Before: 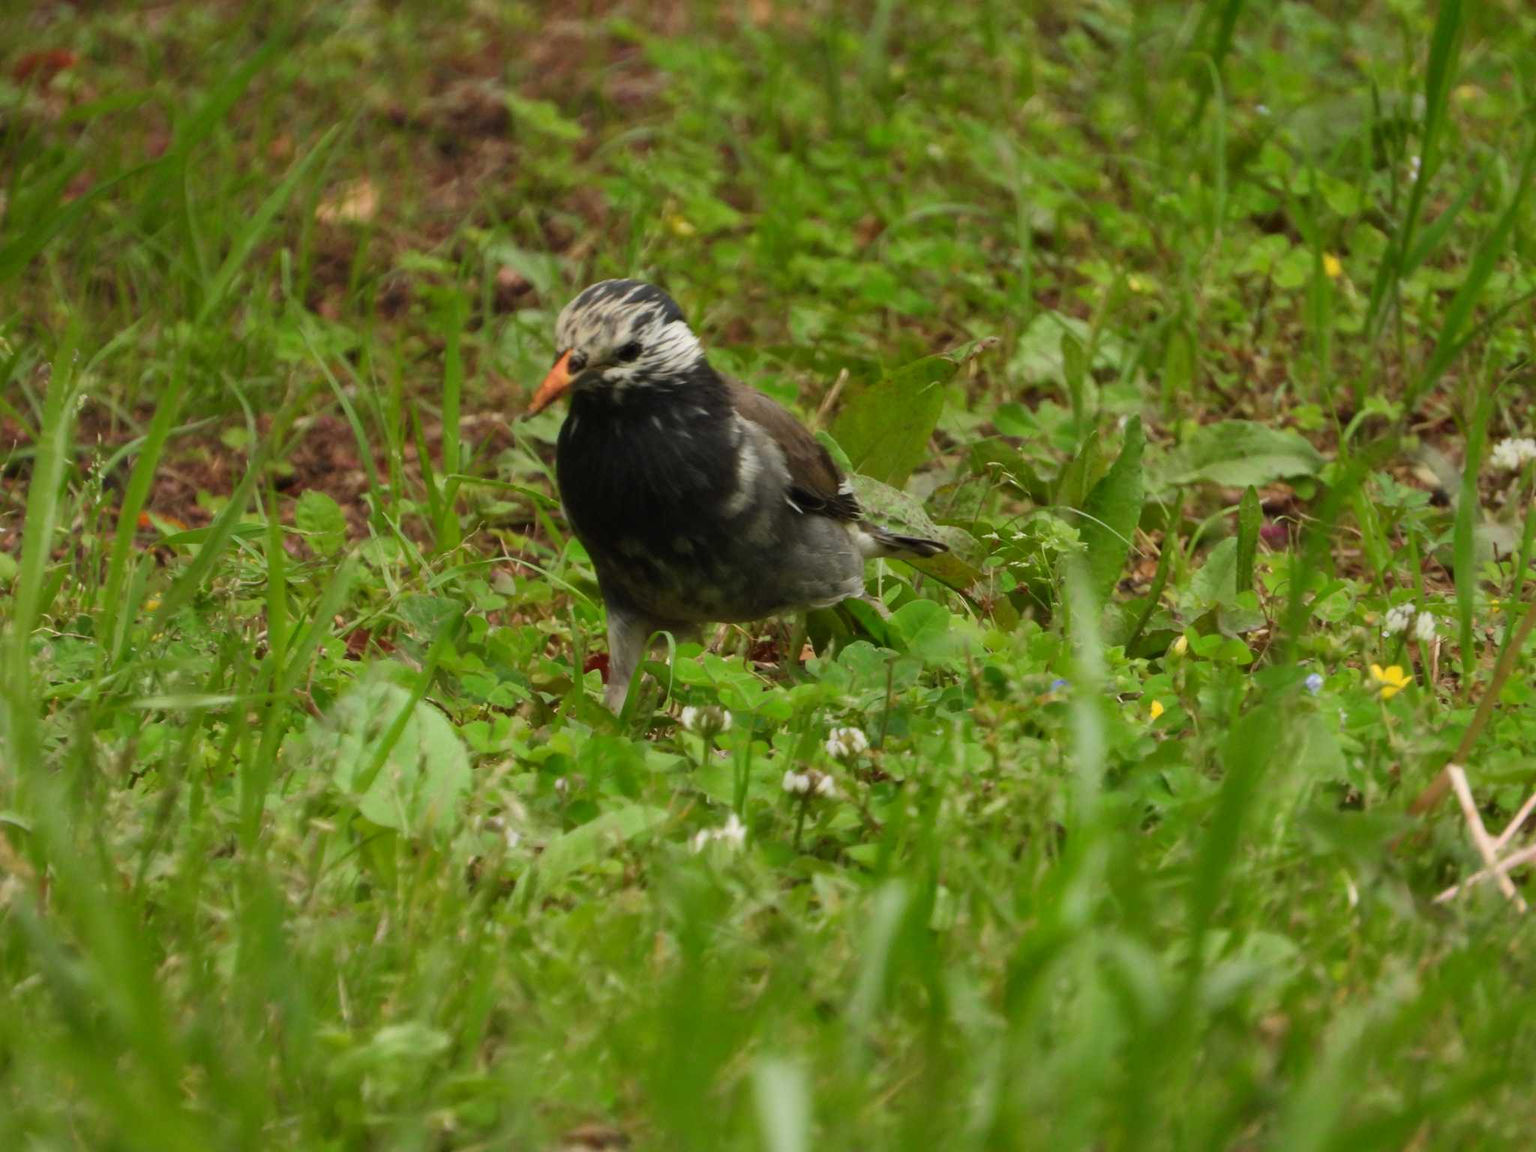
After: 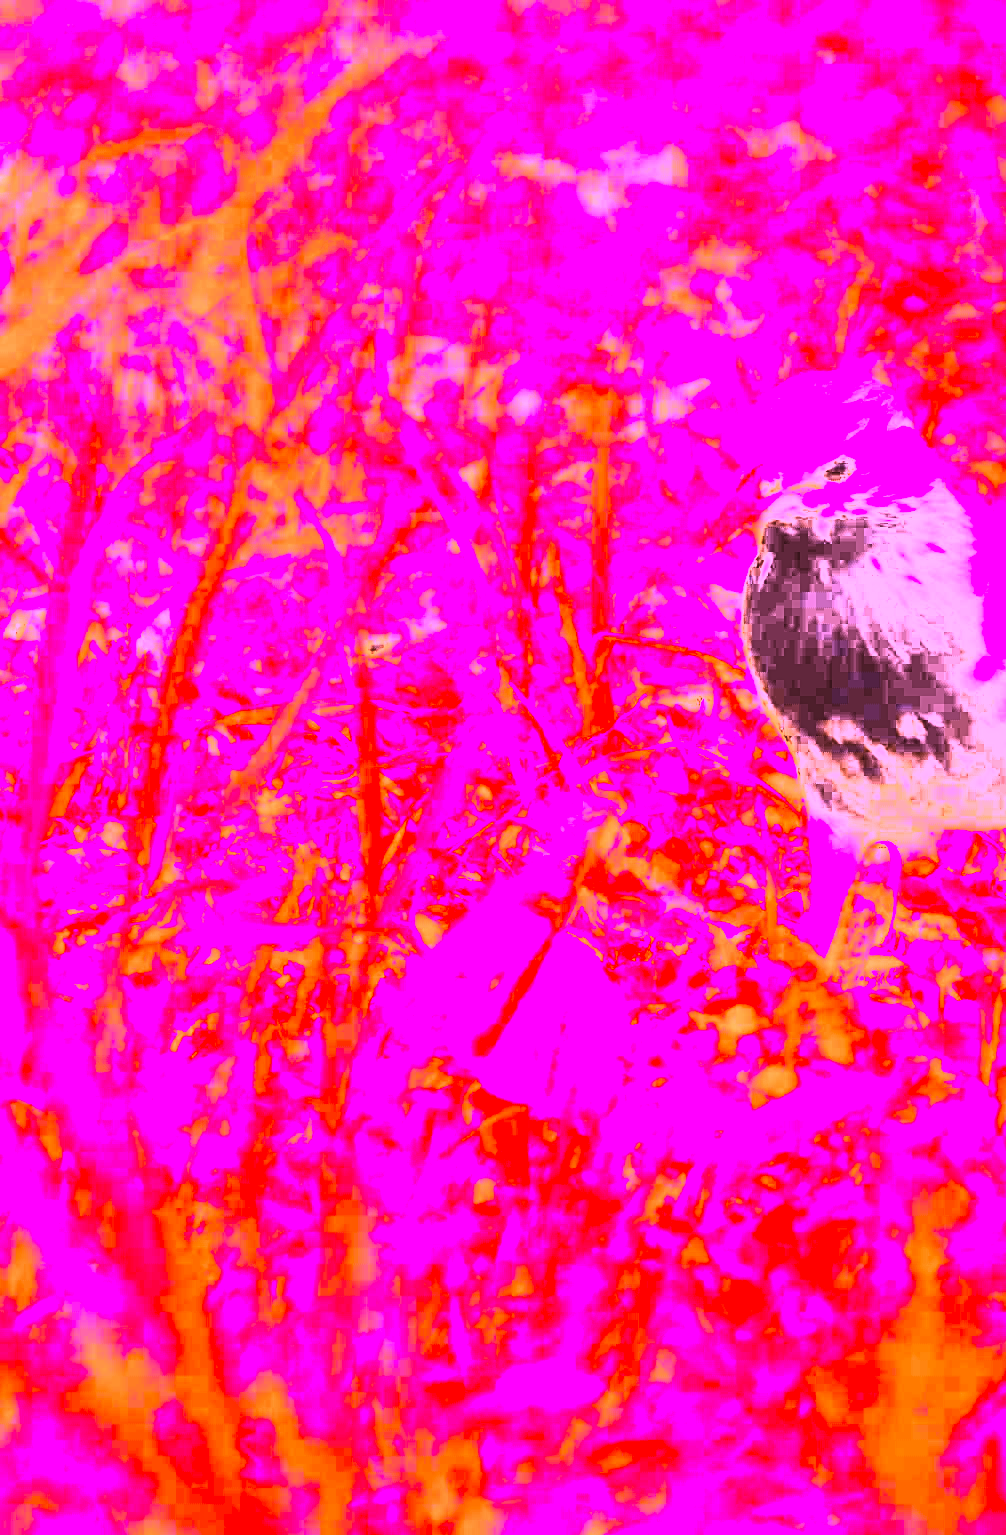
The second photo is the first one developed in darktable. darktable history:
crop and rotate: left 0%, top 0%, right 50.845%
tone equalizer: -8 EV -0.75 EV, -7 EV -0.7 EV, -6 EV -0.6 EV, -5 EV -0.4 EV, -3 EV 0.4 EV, -2 EV 0.6 EV, -1 EV 0.7 EV, +0 EV 0.75 EV, edges refinement/feathering 500, mask exposure compensation -1.57 EV, preserve details no
rgb levels: mode RGB, independent channels, levels [[0, 0.5, 1], [0, 0.521, 1], [0, 0.536, 1]]
sharpen: on, module defaults
contrast brightness saturation: contrast 0.57, brightness 0.57, saturation -0.34
white balance: red 8, blue 8
exposure: exposure 0.367 EV, compensate highlight preservation false
